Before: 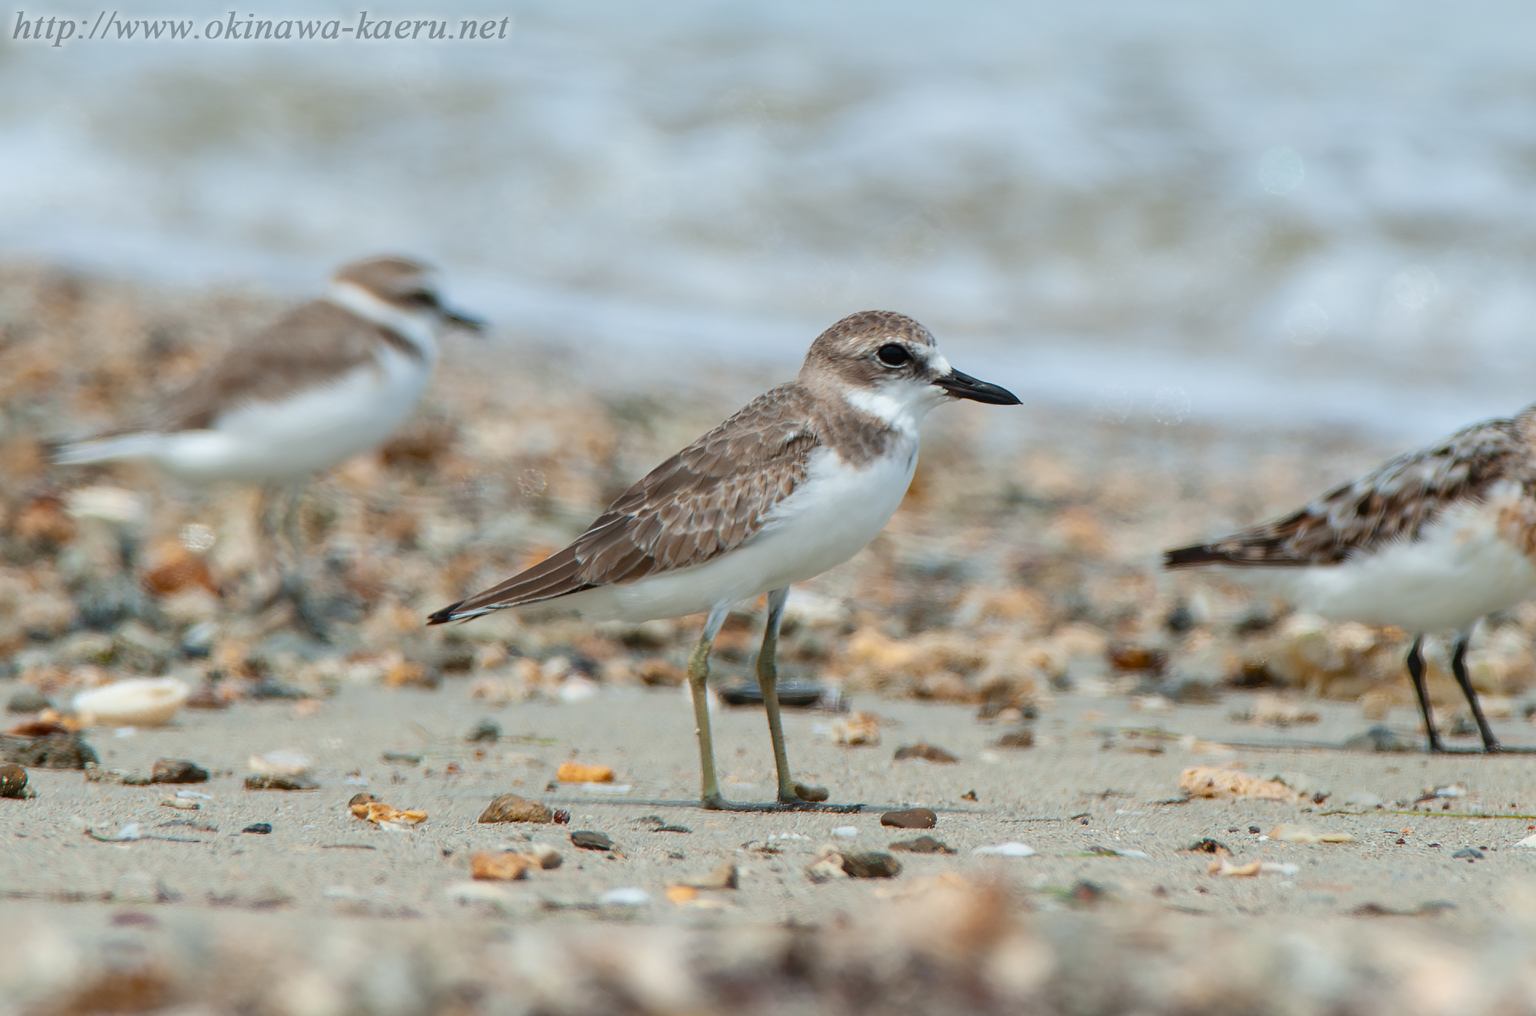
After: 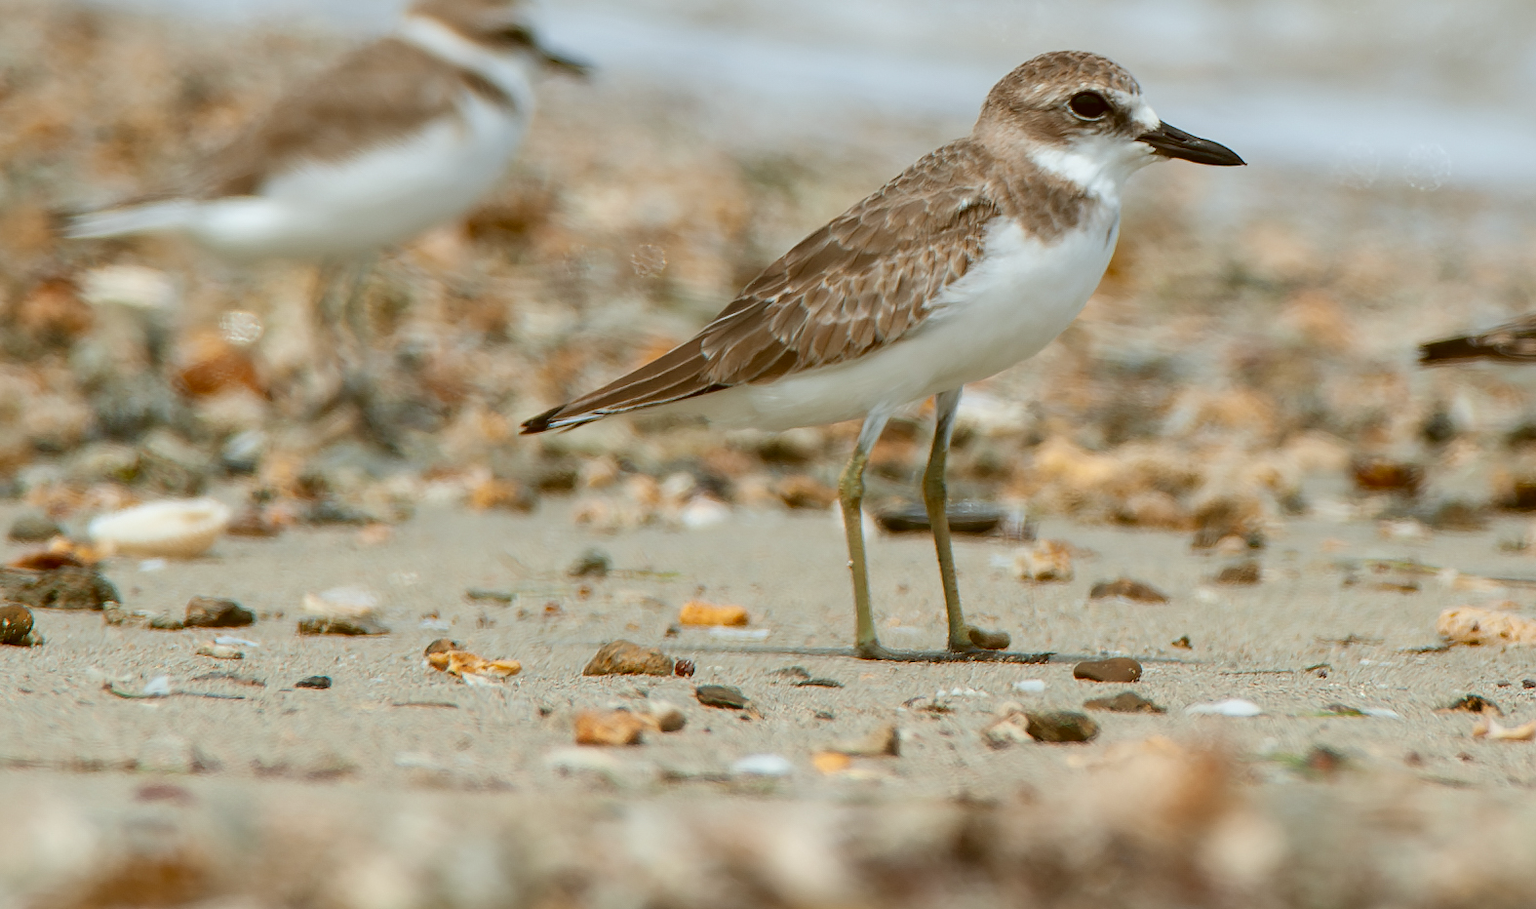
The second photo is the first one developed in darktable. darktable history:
color correction: highlights a* -0.482, highlights b* 0.161, shadows a* 4.66, shadows b* 20.72
crop: top 26.531%, right 17.959%
